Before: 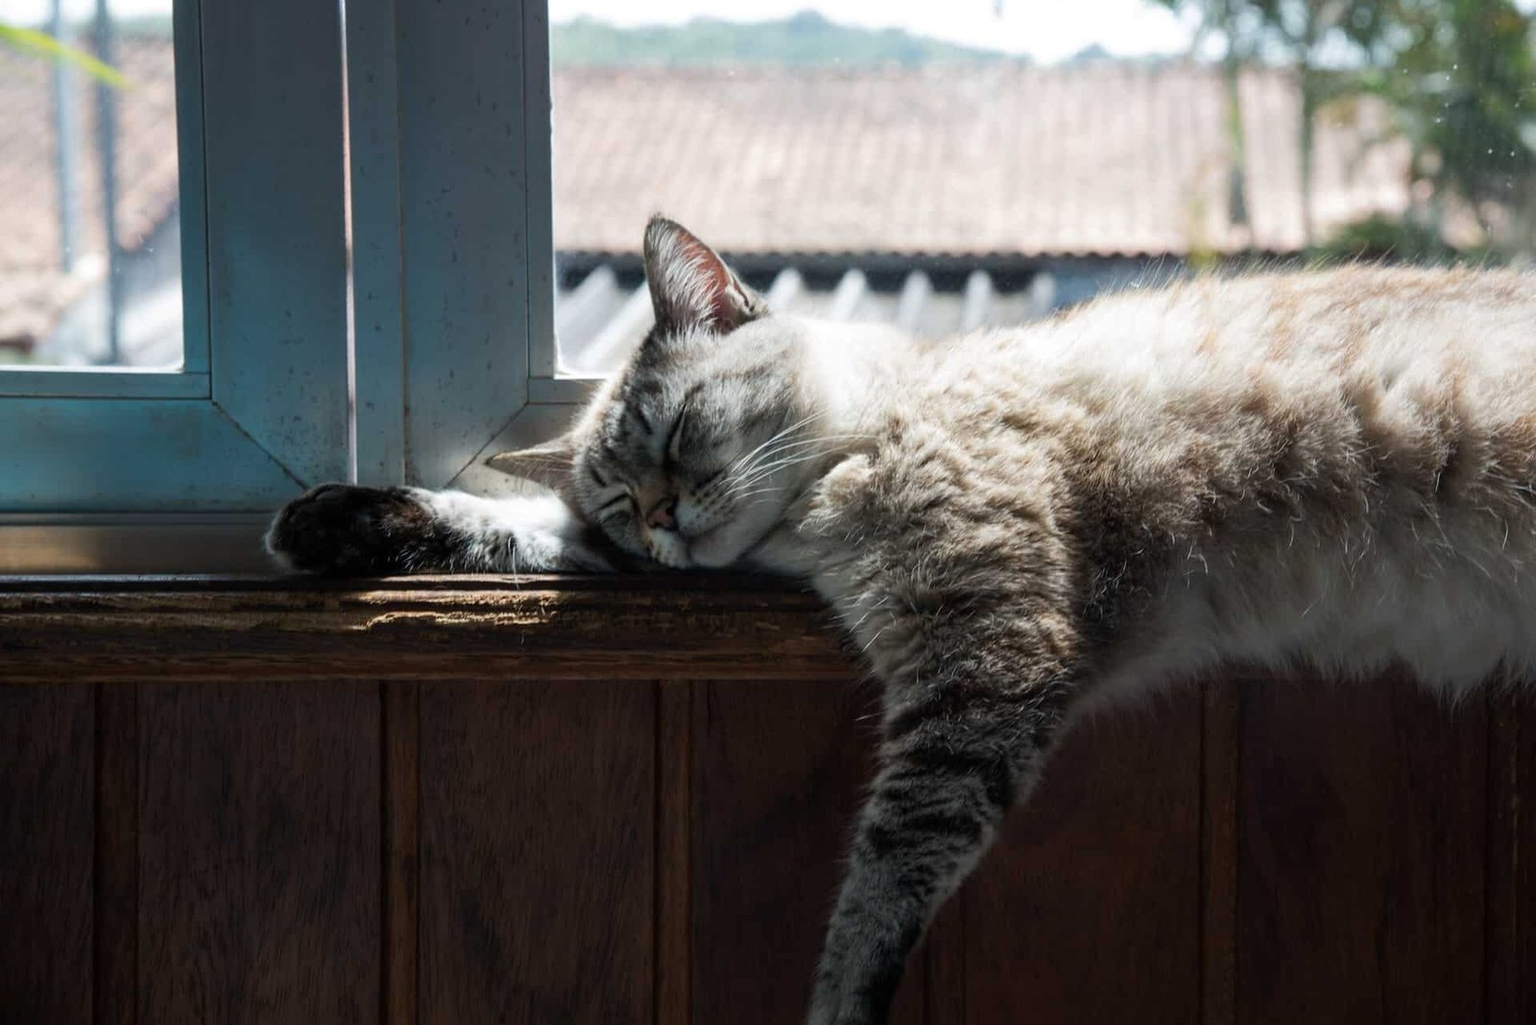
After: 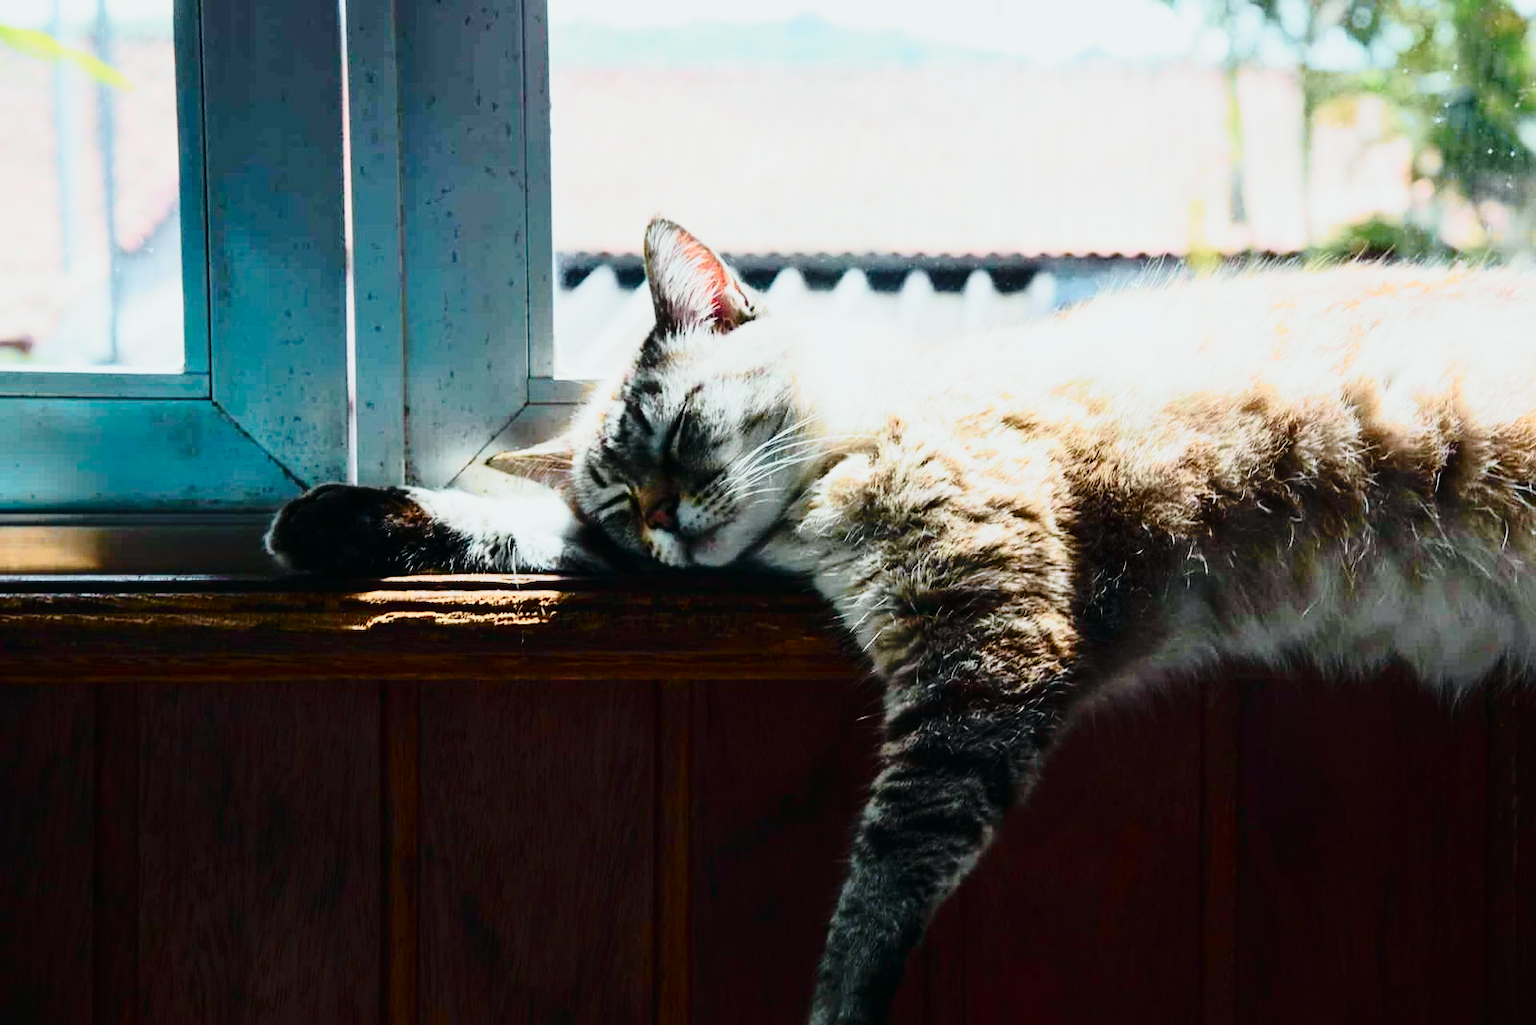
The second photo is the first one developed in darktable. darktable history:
tone curve: curves: ch0 [(0, 0.008) (0.081, 0.044) (0.177, 0.123) (0.283, 0.253) (0.416, 0.449) (0.495, 0.524) (0.661, 0.756) (0.796, 0.859) (1, 0.951)]; ch1 [(0, 0) (0.161, 0.092) (0.35, 0.33) (0.392, 0.392) (0.427, 0.426) (0.479, 0.472) (0.505, 0.5) (0.521, 0.524) (0.567, 0.564) (0.583, 0.588) (0.625, 0.627) (0.678, 0.733) (1, 1)]; ch2 [(0, 0) (0.346, 0.362) (0.404, 0.427) (0.502, 0.499) (0.531, 0.523) (0.544, 0.561) (0.58, 0.59) (0.629, 0.642) (0.717, 0.678) (1, 1)], color space Lab, independent channels, preserve colors none
base curve: curves: ch0 [(0, 0) (0.032, 0.037) (0.105, 0.228) (0.435, 0.76) (0.856, 0.983) (1, 1)], preserve colors none
contrast brightness saturation: brightness -0.027, saturation 0.359
